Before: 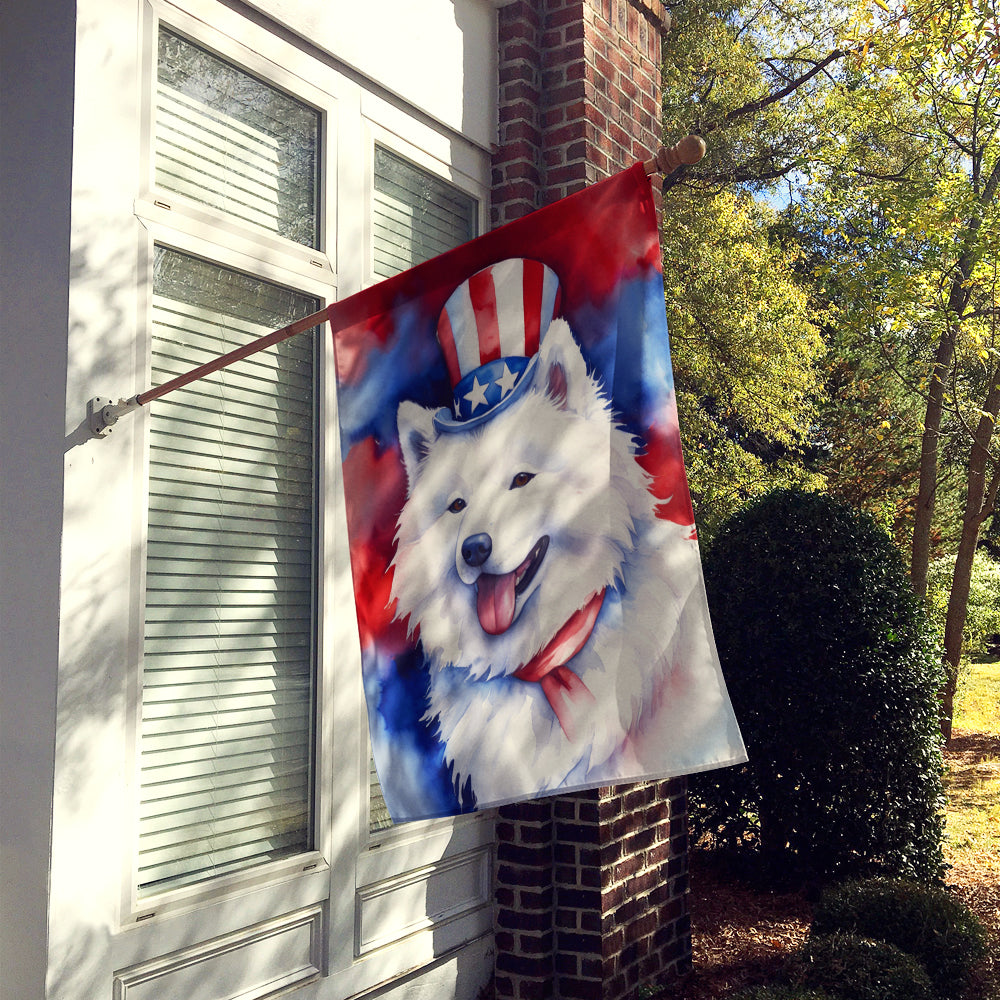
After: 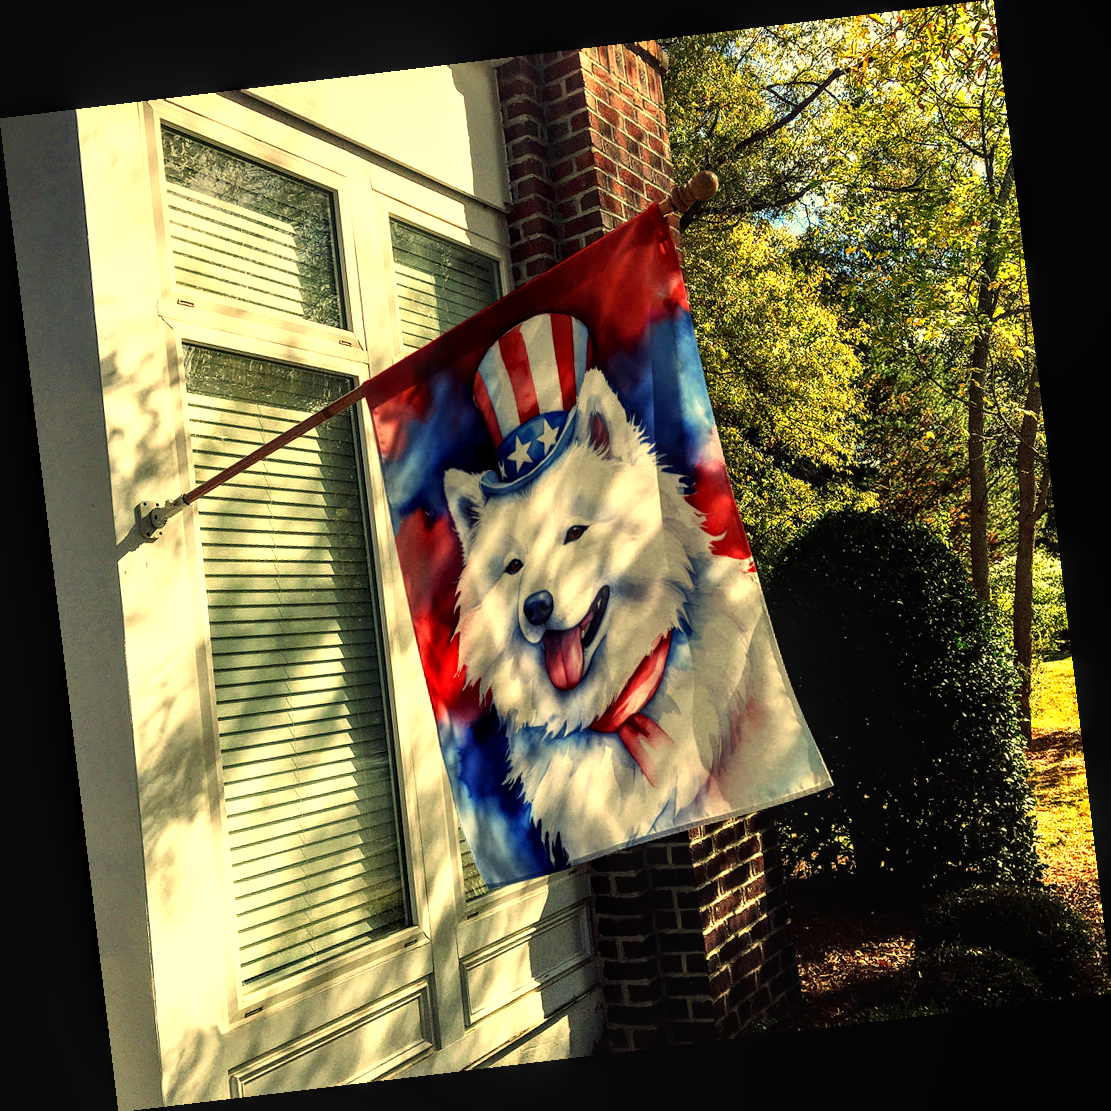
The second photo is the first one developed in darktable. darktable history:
color balance: mode lift, gamma, gain (sRGB), lift [1.014, 0.966, 0.918, 0.87], gamma [0.86, 0.734, 0.918, 0.976], gain [1.063, 1.13, 1.063, 0.86]
local contrast: detail 130%
rotate and perspective: rotation -6.83°, automatic cropping off
